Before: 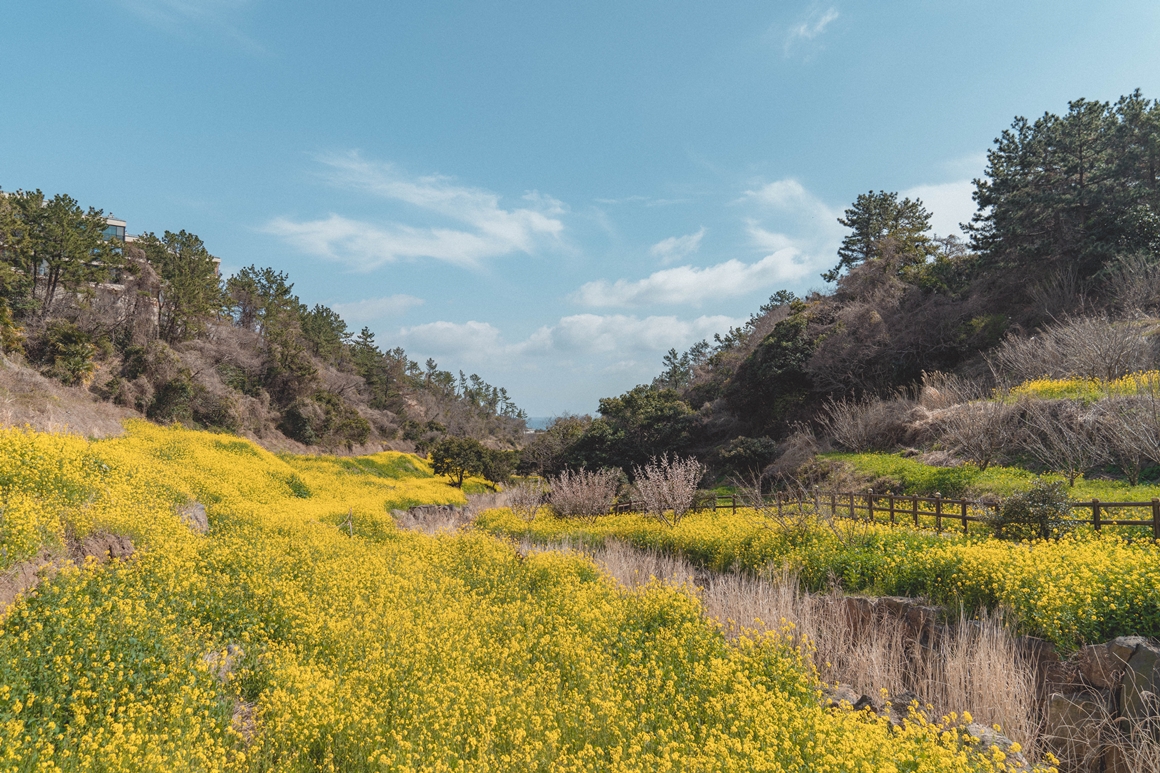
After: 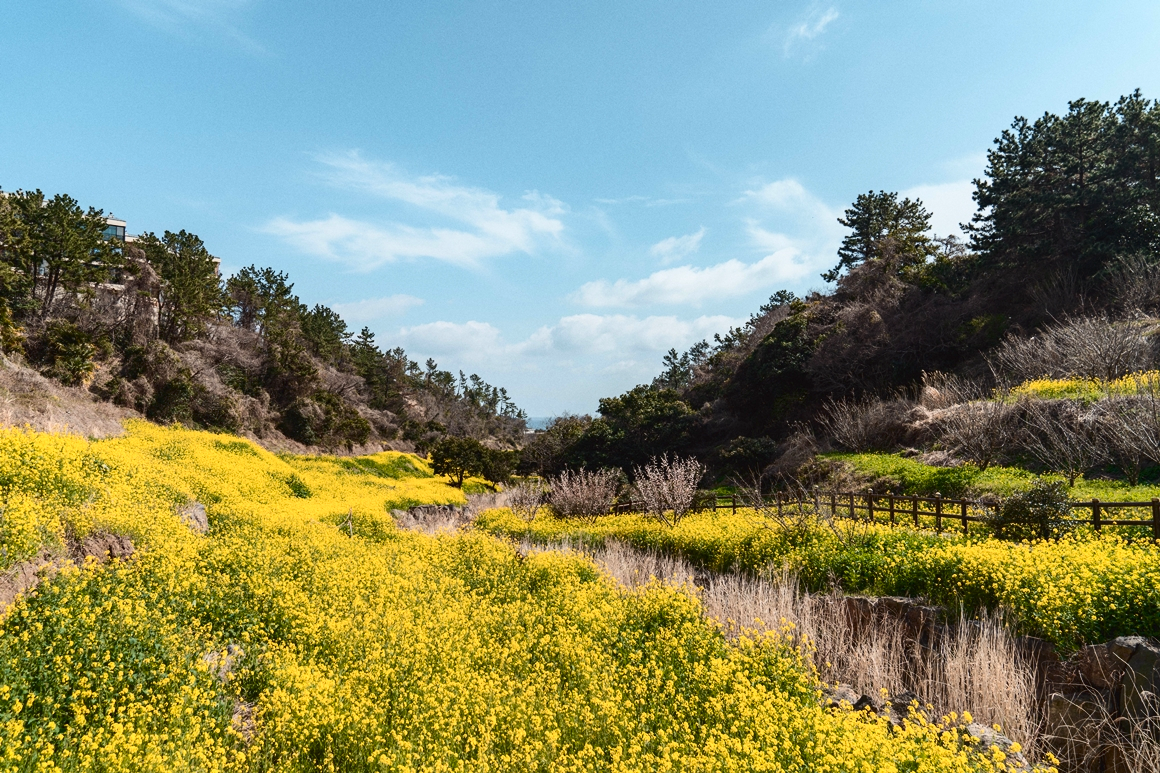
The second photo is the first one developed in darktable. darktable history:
contrast brightness saturation: contrast 0.319, brightness -0.083, saturation 0.166
